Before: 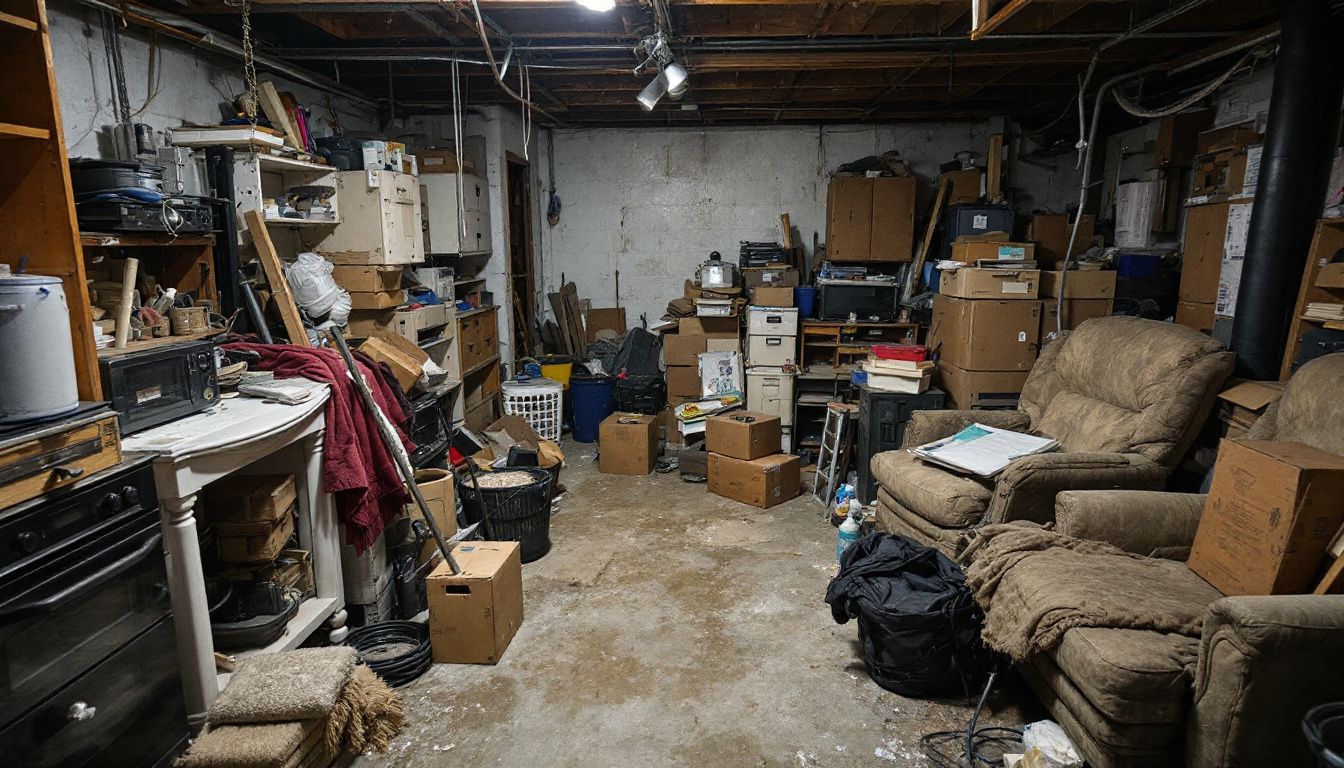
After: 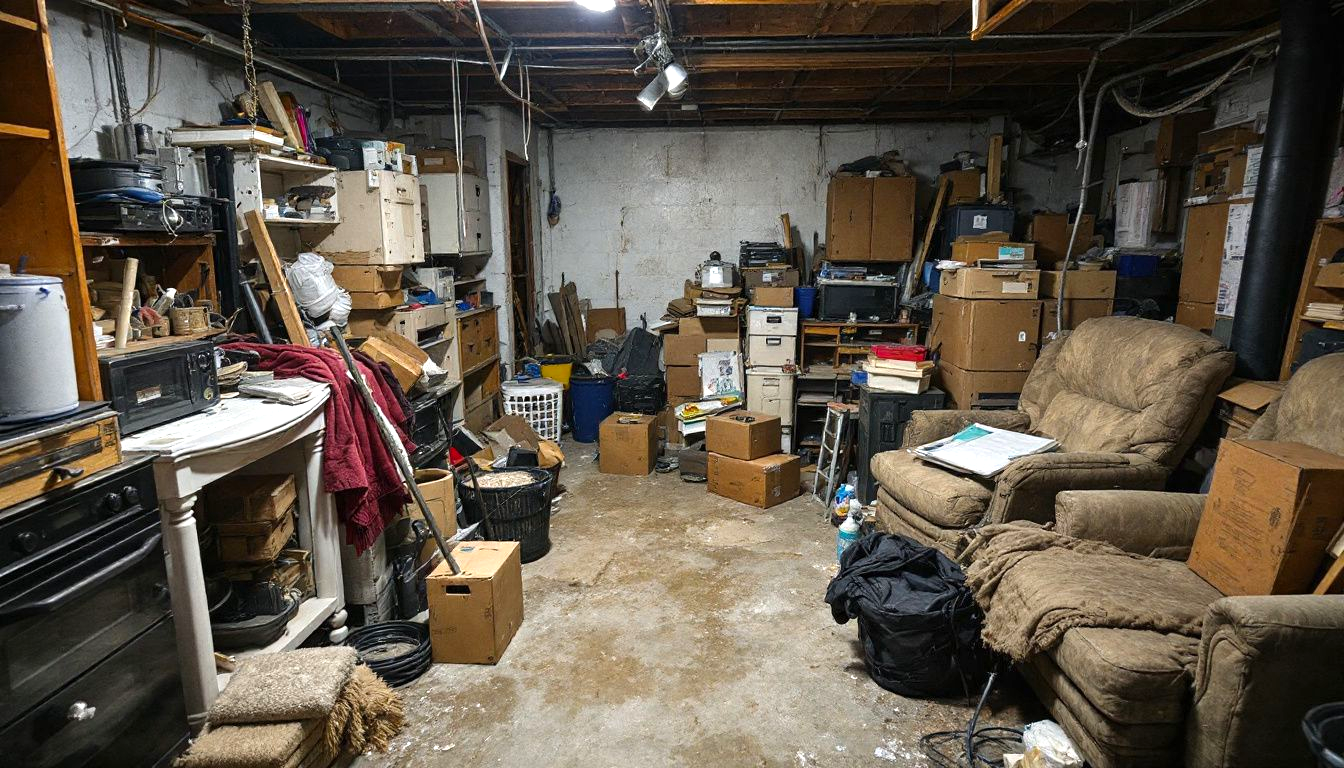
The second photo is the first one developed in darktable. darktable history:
color balance rgb: perceptual saturation grading › global saturation 10%, global vibrance 10%
exposure: exposure 0.515 EV, compensate highlight preservation false
